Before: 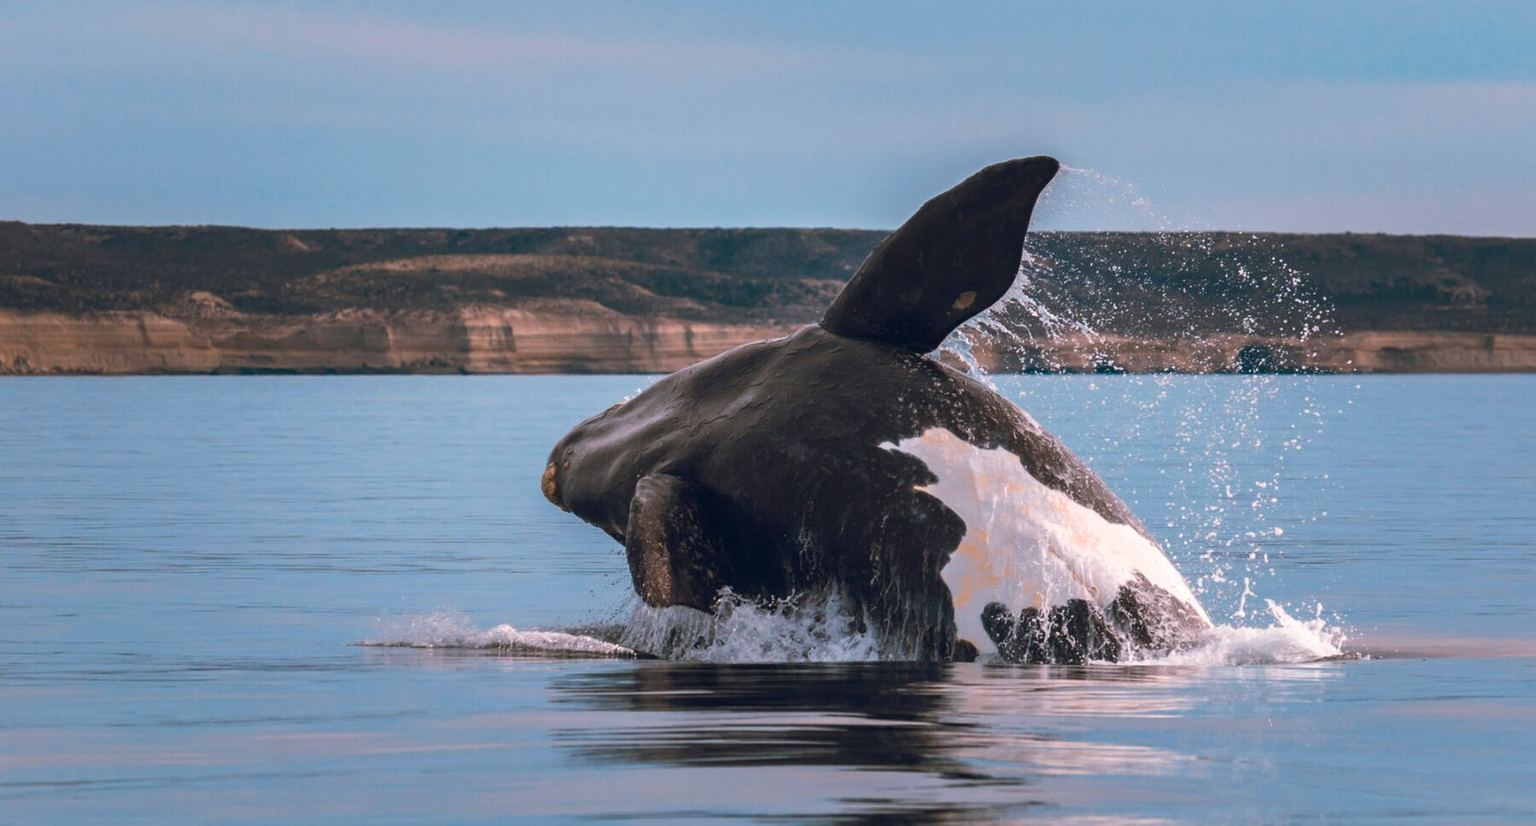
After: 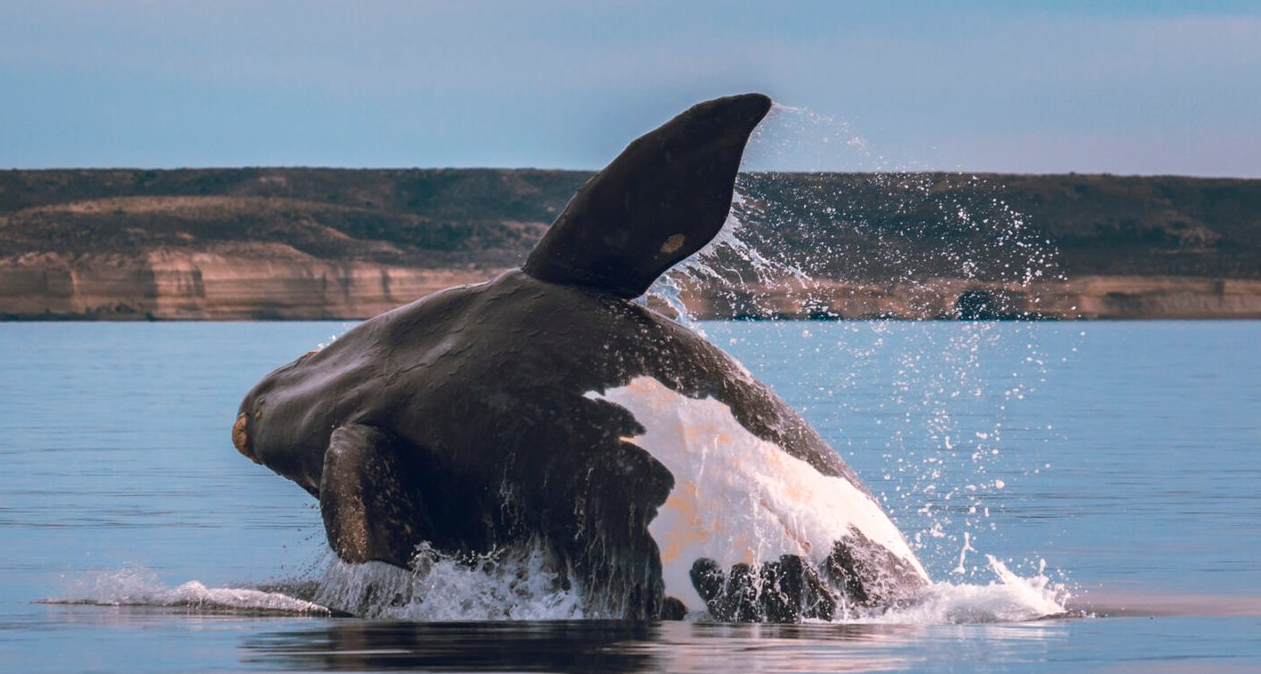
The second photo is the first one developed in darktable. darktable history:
crop and rotate: left 20.79%, top 8.1%, right 0.335%, bottom 13.431%
